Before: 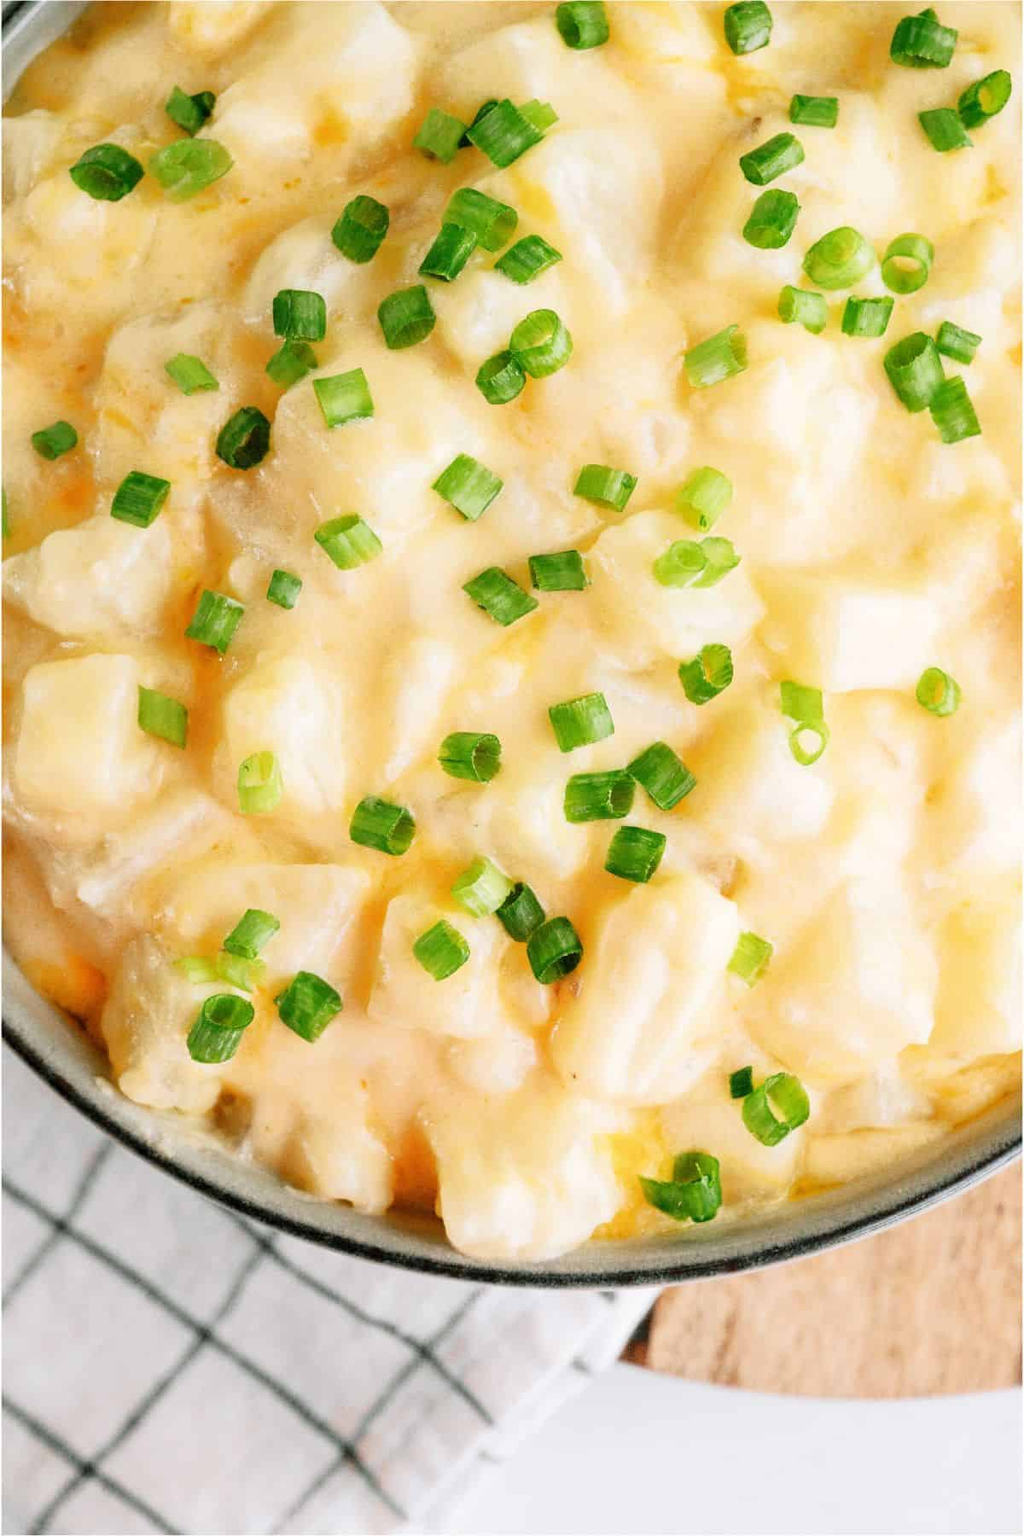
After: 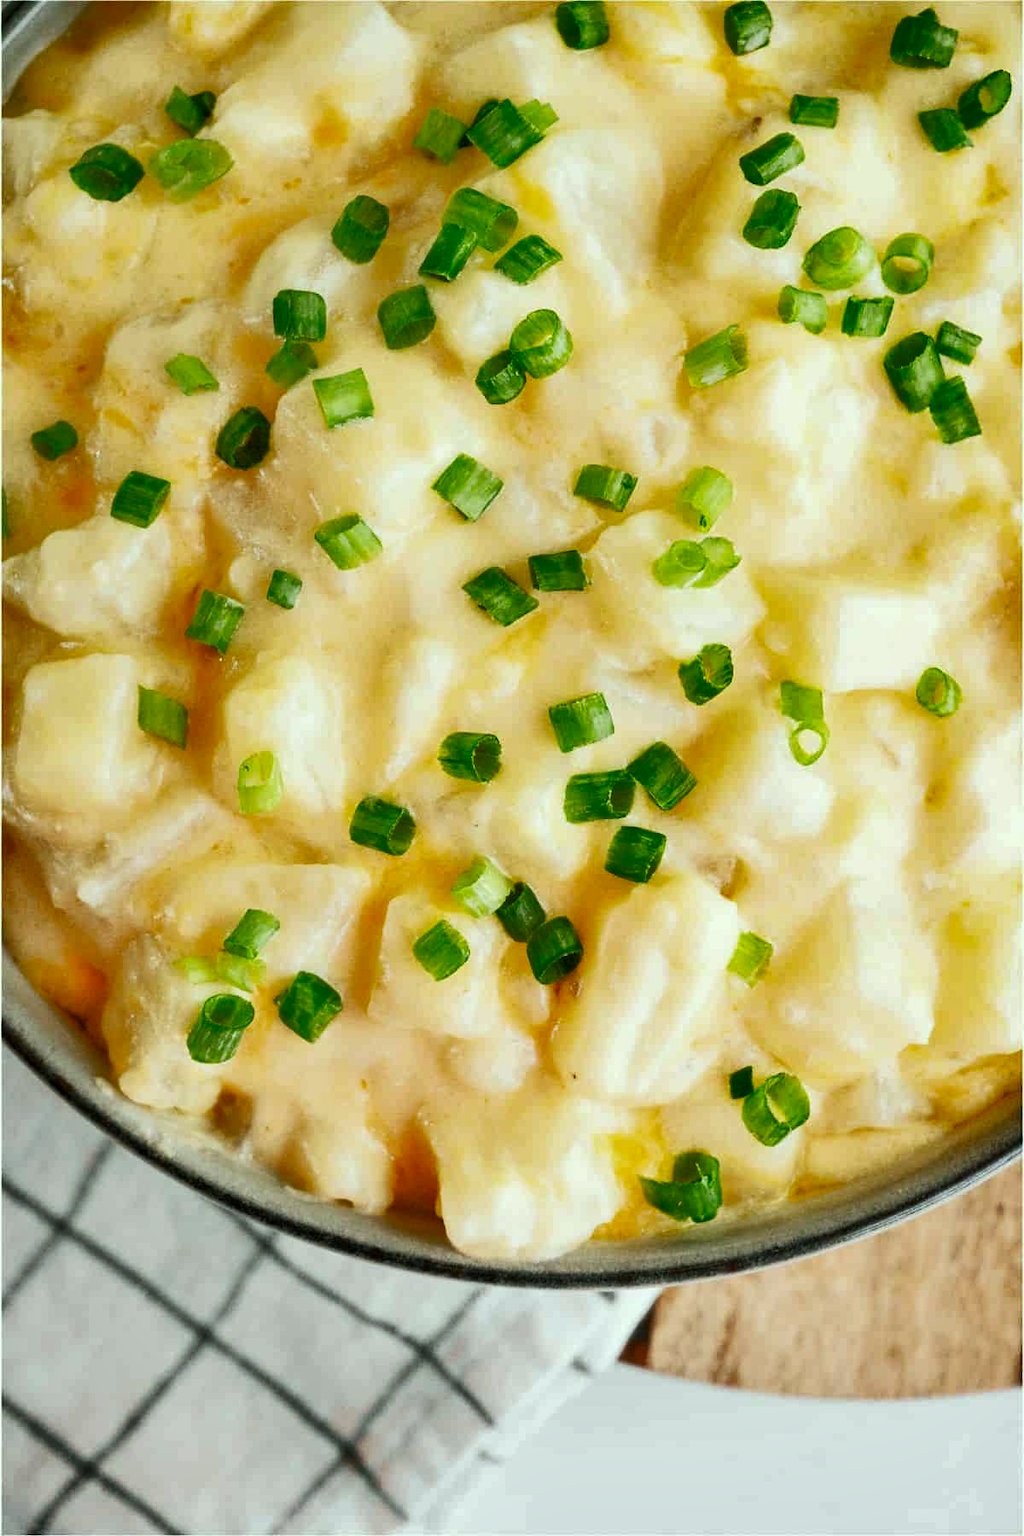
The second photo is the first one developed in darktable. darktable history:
shadows and highlights: shadows 40.28, highlights -54.76, low approximation 0.01, soften with gaussian
color correction: highlights a* -8.1, highlights b* 3.31
